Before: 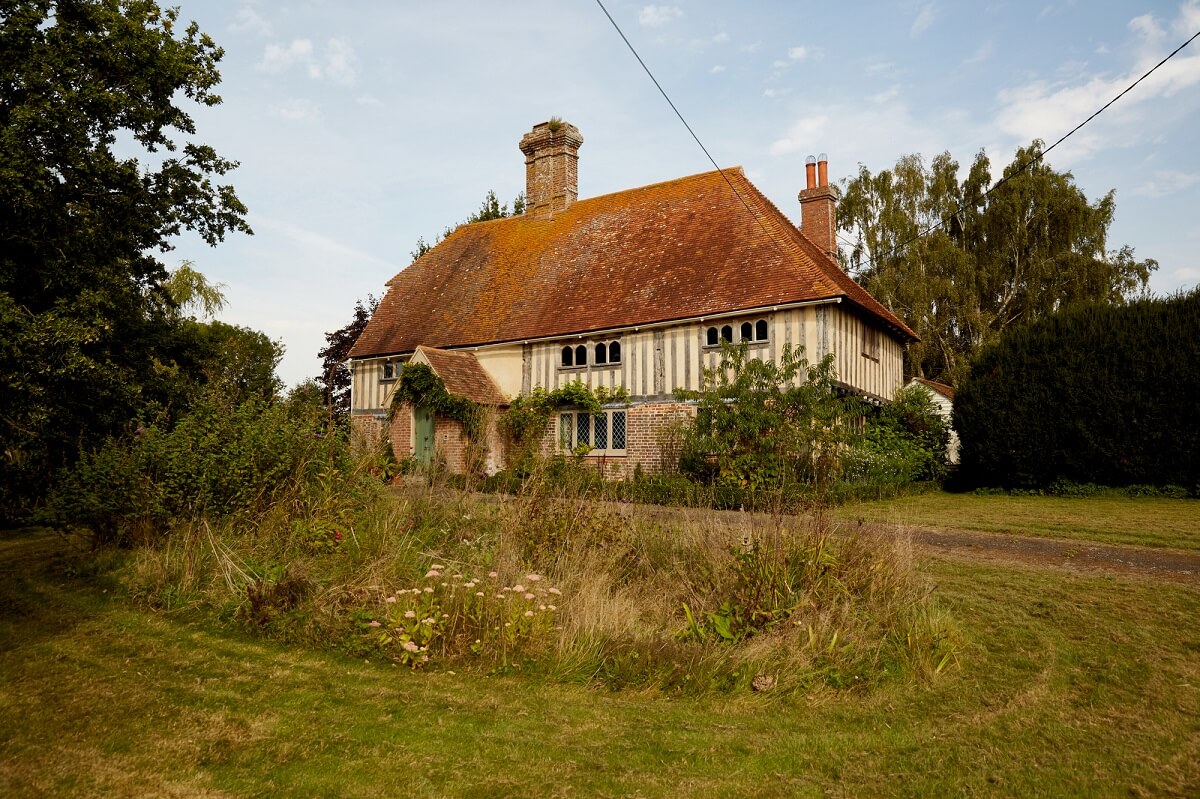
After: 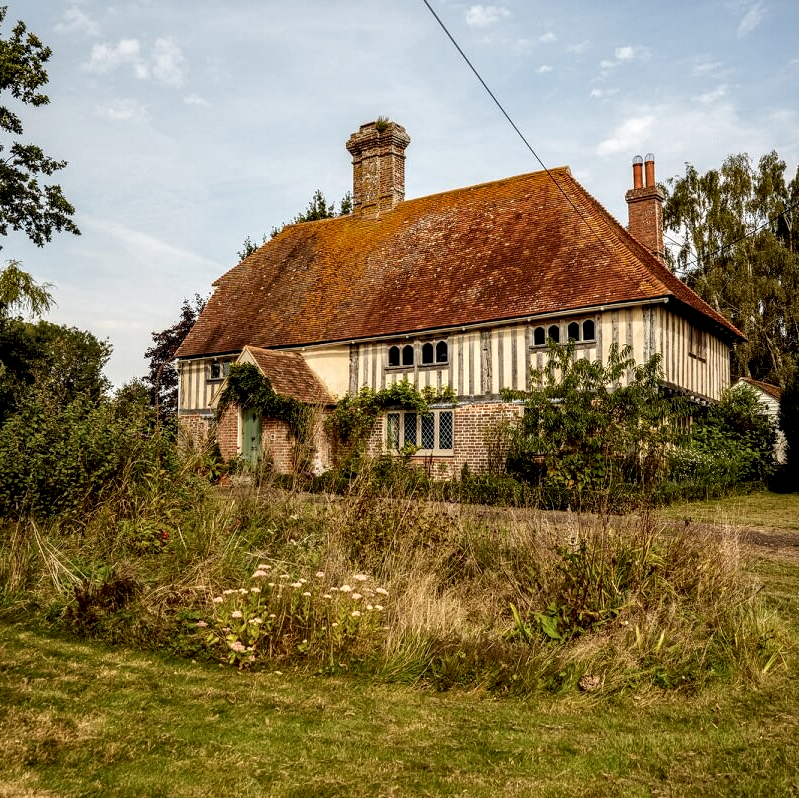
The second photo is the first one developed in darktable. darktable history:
crop and rotate: left 14.484%, right 18.899%
local contrast: highlights 8%, shadows 36%, detail 183%, midtone range 0.466
